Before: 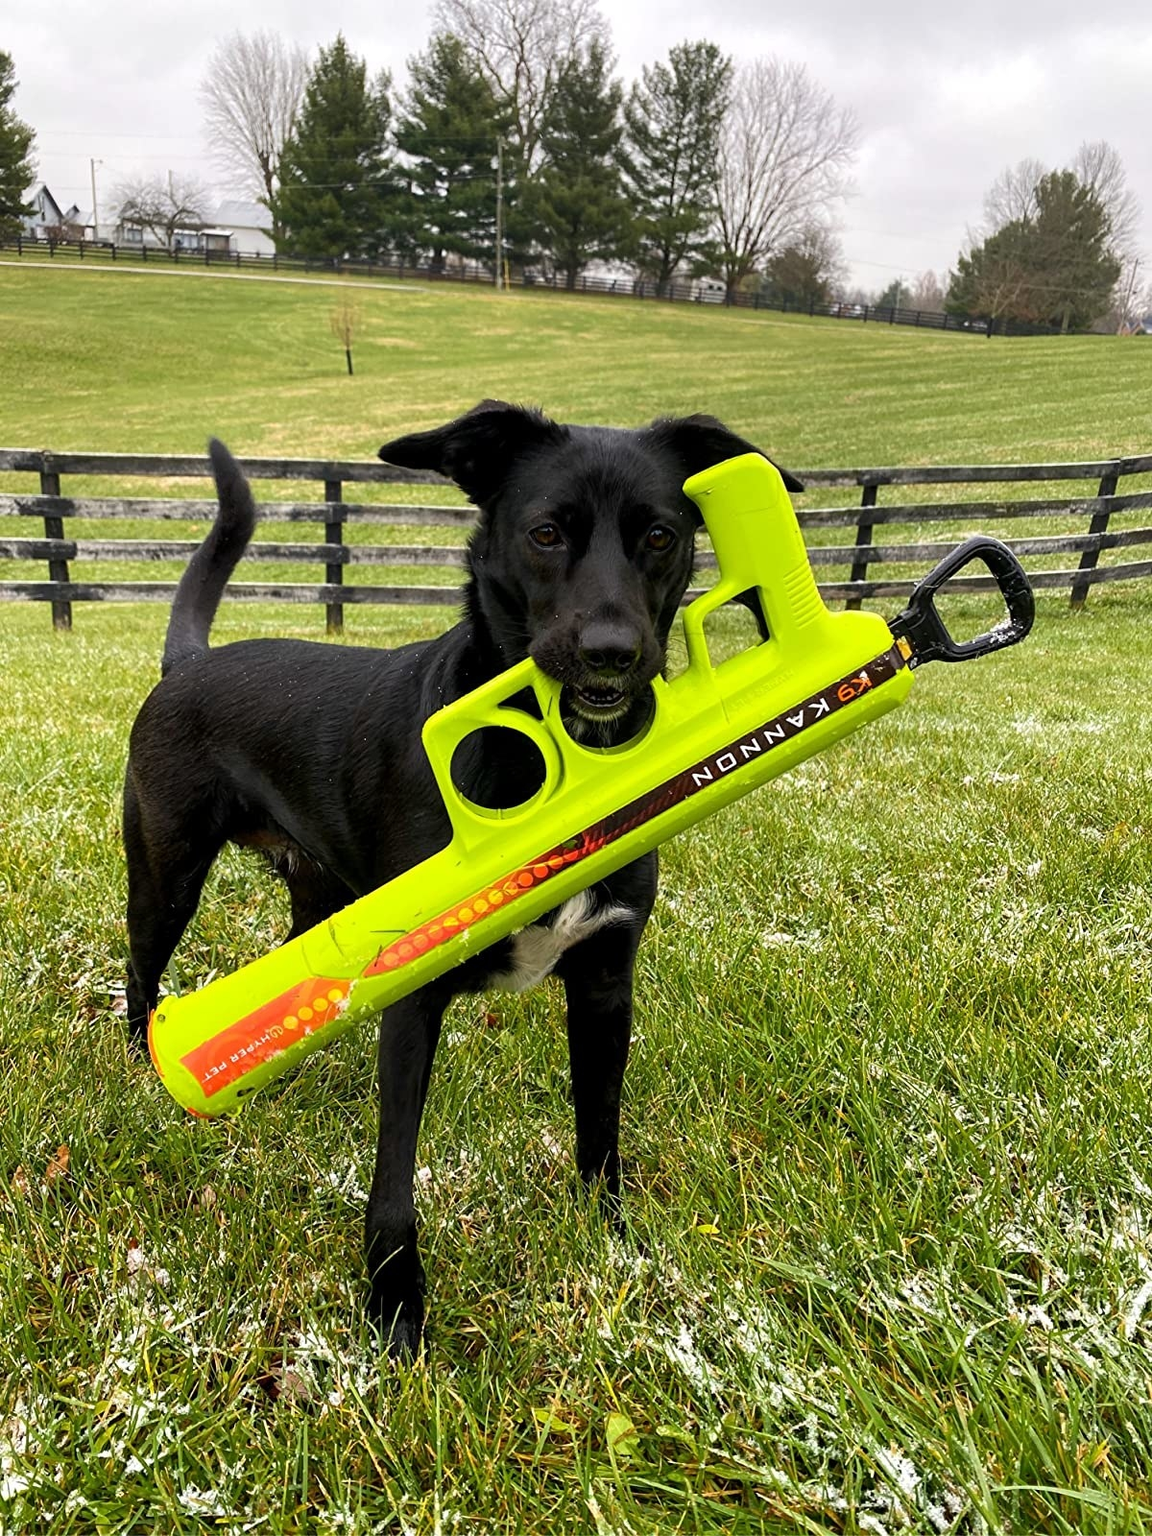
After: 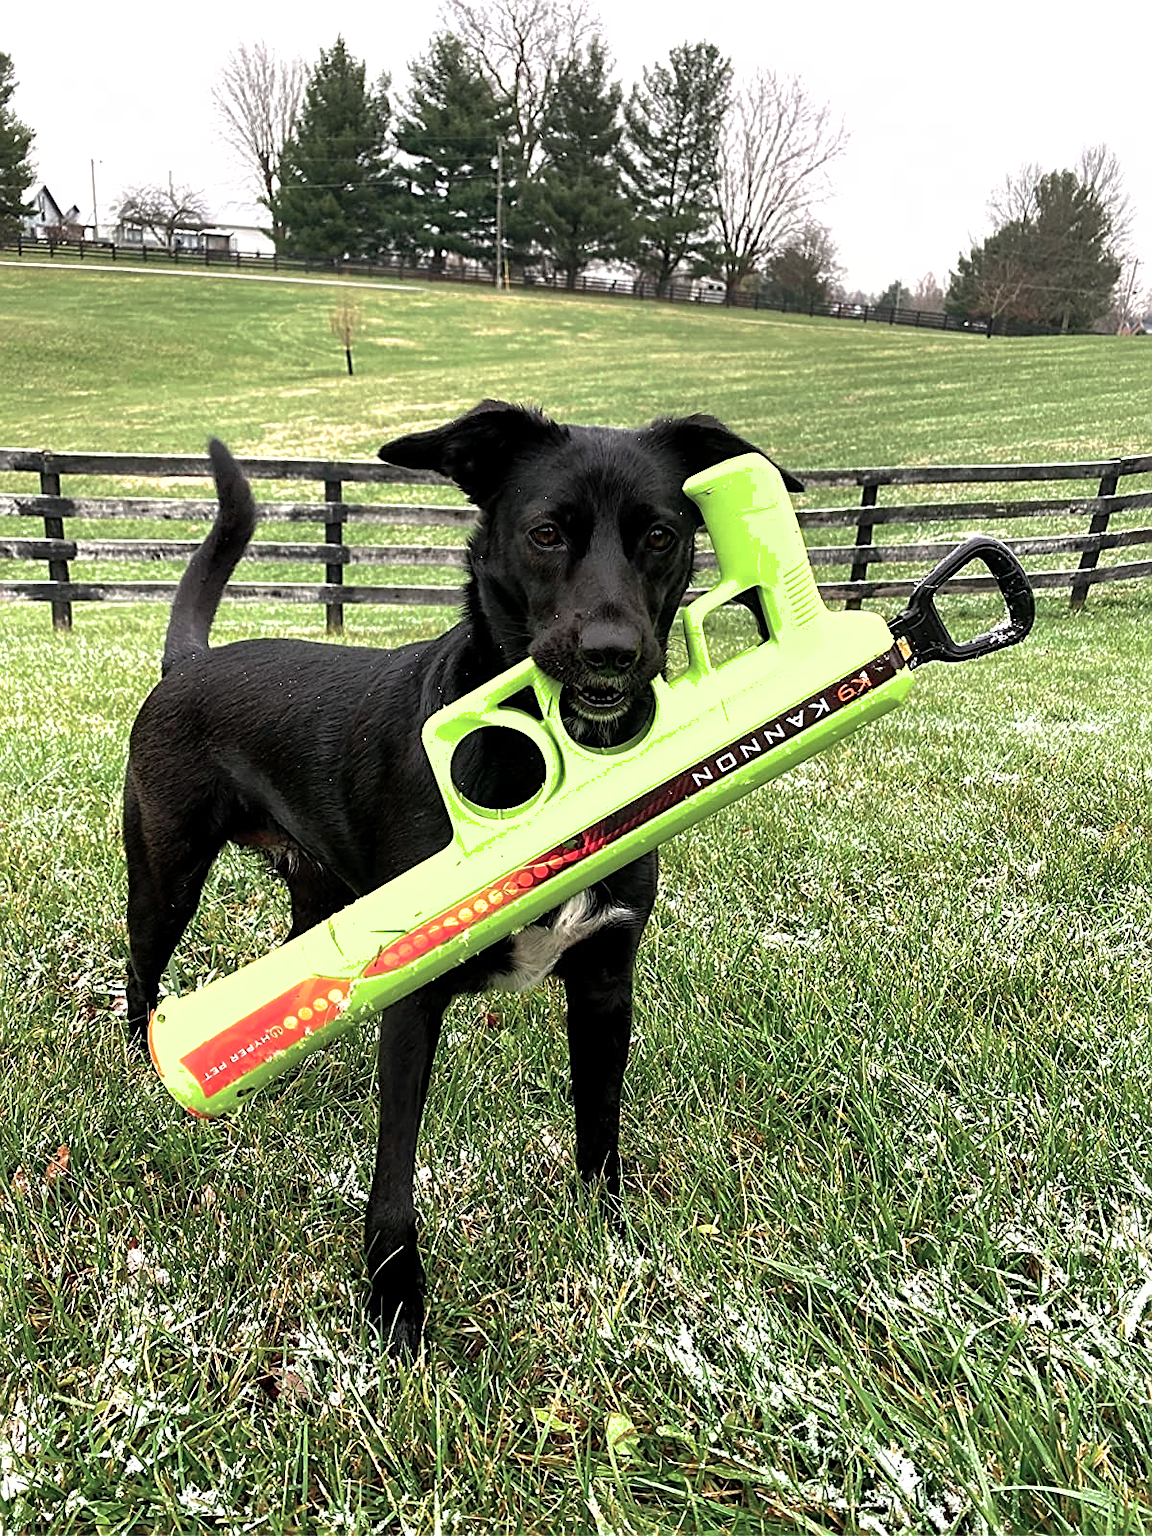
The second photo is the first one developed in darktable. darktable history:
tone equalizer: -8 EV -0.75 EV, -7 EV -0.7 EV, -6 EV -0.6 EV, -5 EV -0.4 EV, -3 EV 0.4 EV, -2 EV 0.6 EV, -1 EV 0.7 EV, +0 EV 0.75 EV, edges refinement/feathering 500, mask exposure compensation -1.57 EV, preserve details no
shadows and highlights: on, module defaults
sharpen: on, module defaults
color contrast: blue-yellow contrast 0.62
